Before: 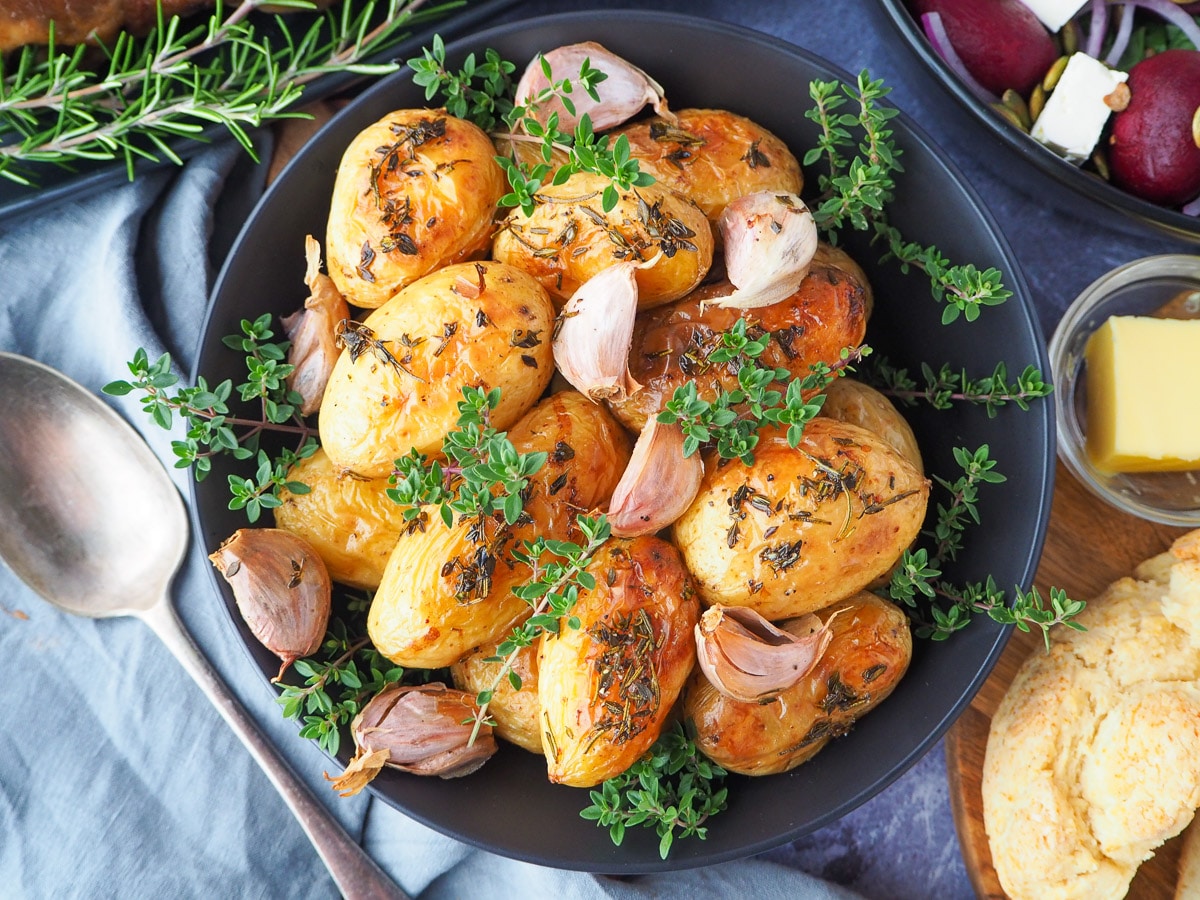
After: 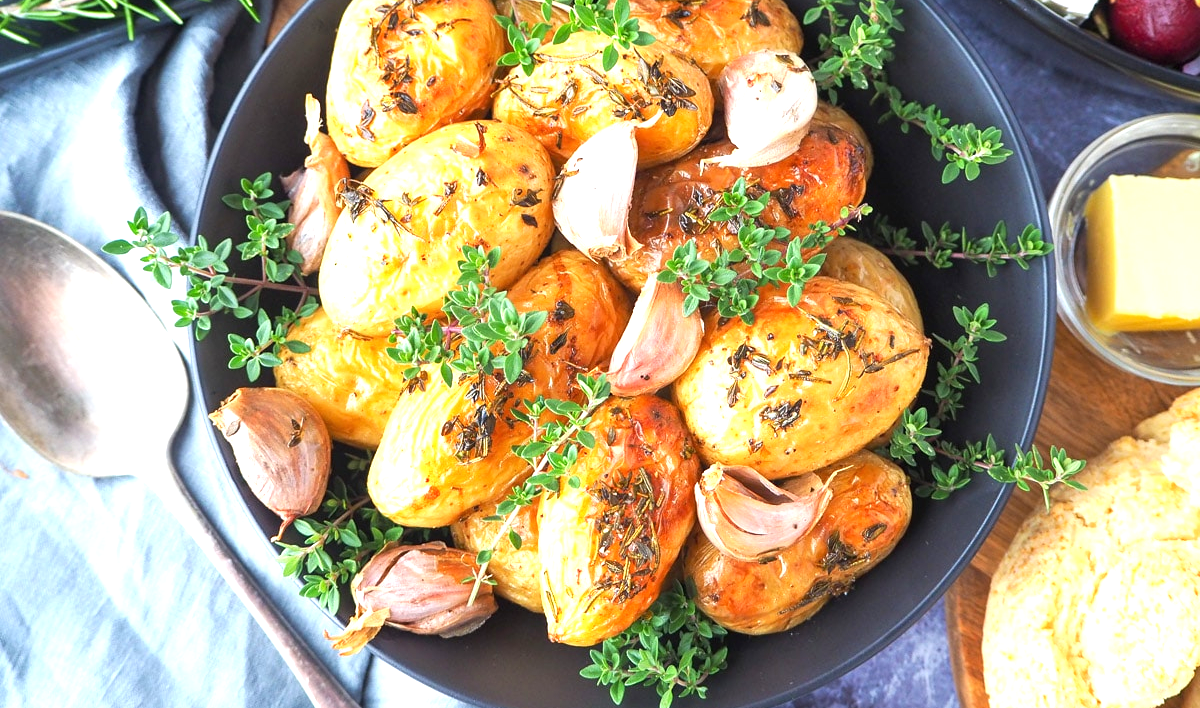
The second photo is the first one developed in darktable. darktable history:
exposure: black level correction 0, exposure 0.9 EV, compensate highlight preservation false
crop and rotate: top 15.774%, bottom 5.506%
